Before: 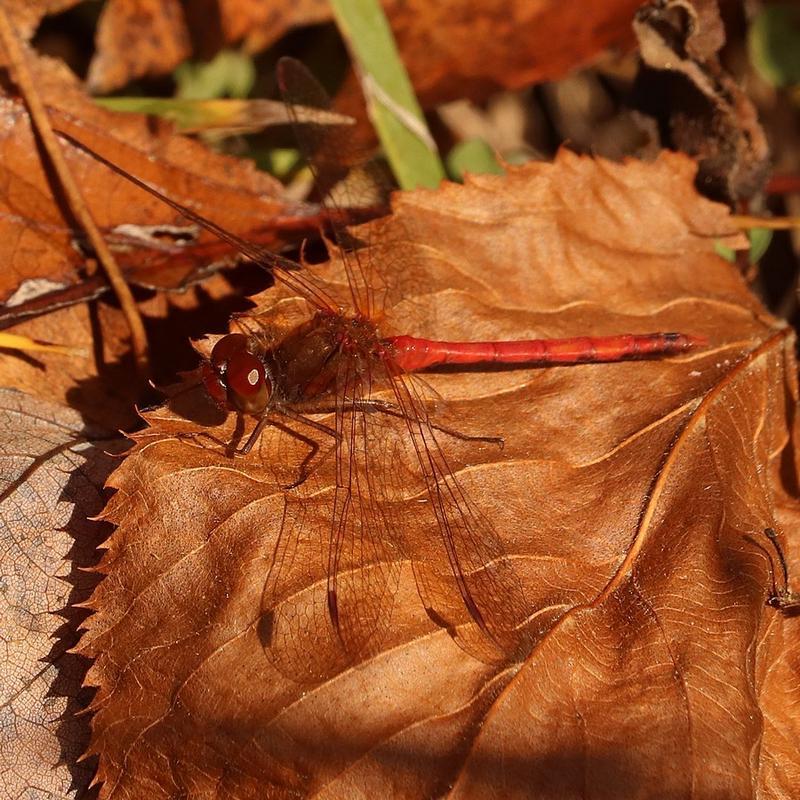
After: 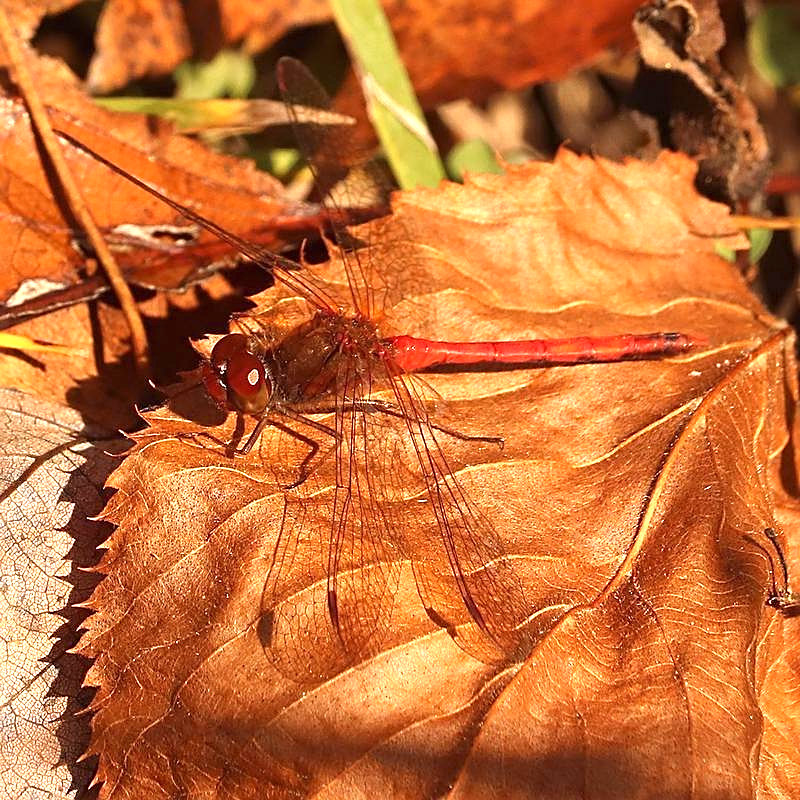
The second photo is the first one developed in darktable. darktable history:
sharpen: amount 0.498
exposure: black level correction 0, exposure 1 EV, compensate exposure bias true, compensate highlight preservation false
